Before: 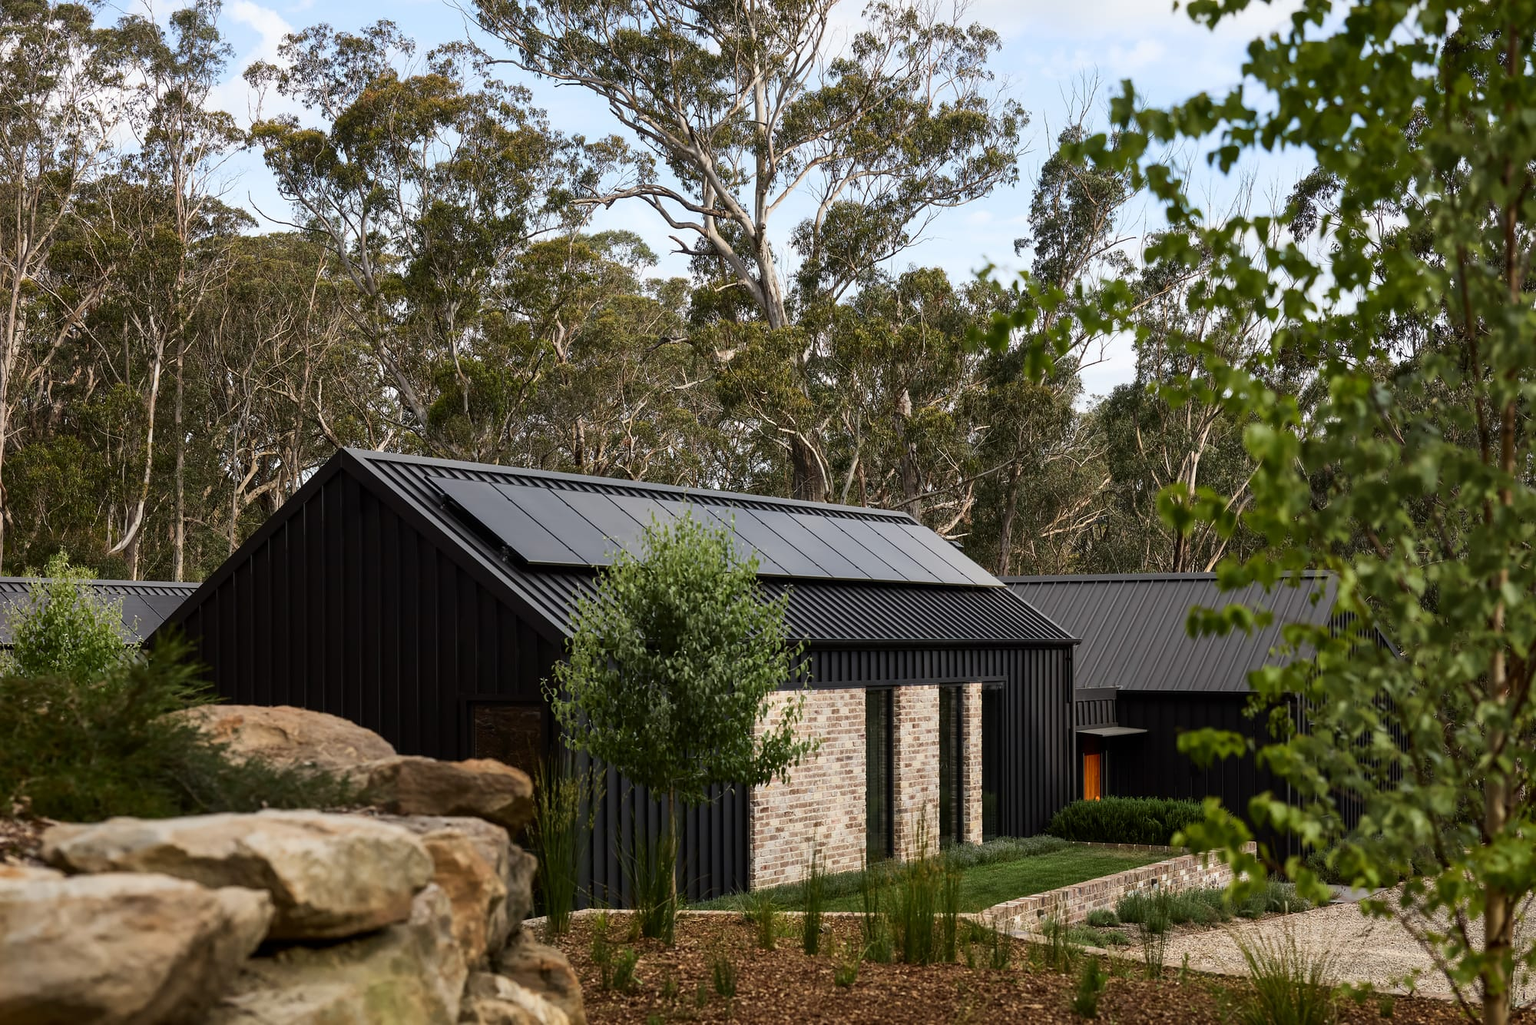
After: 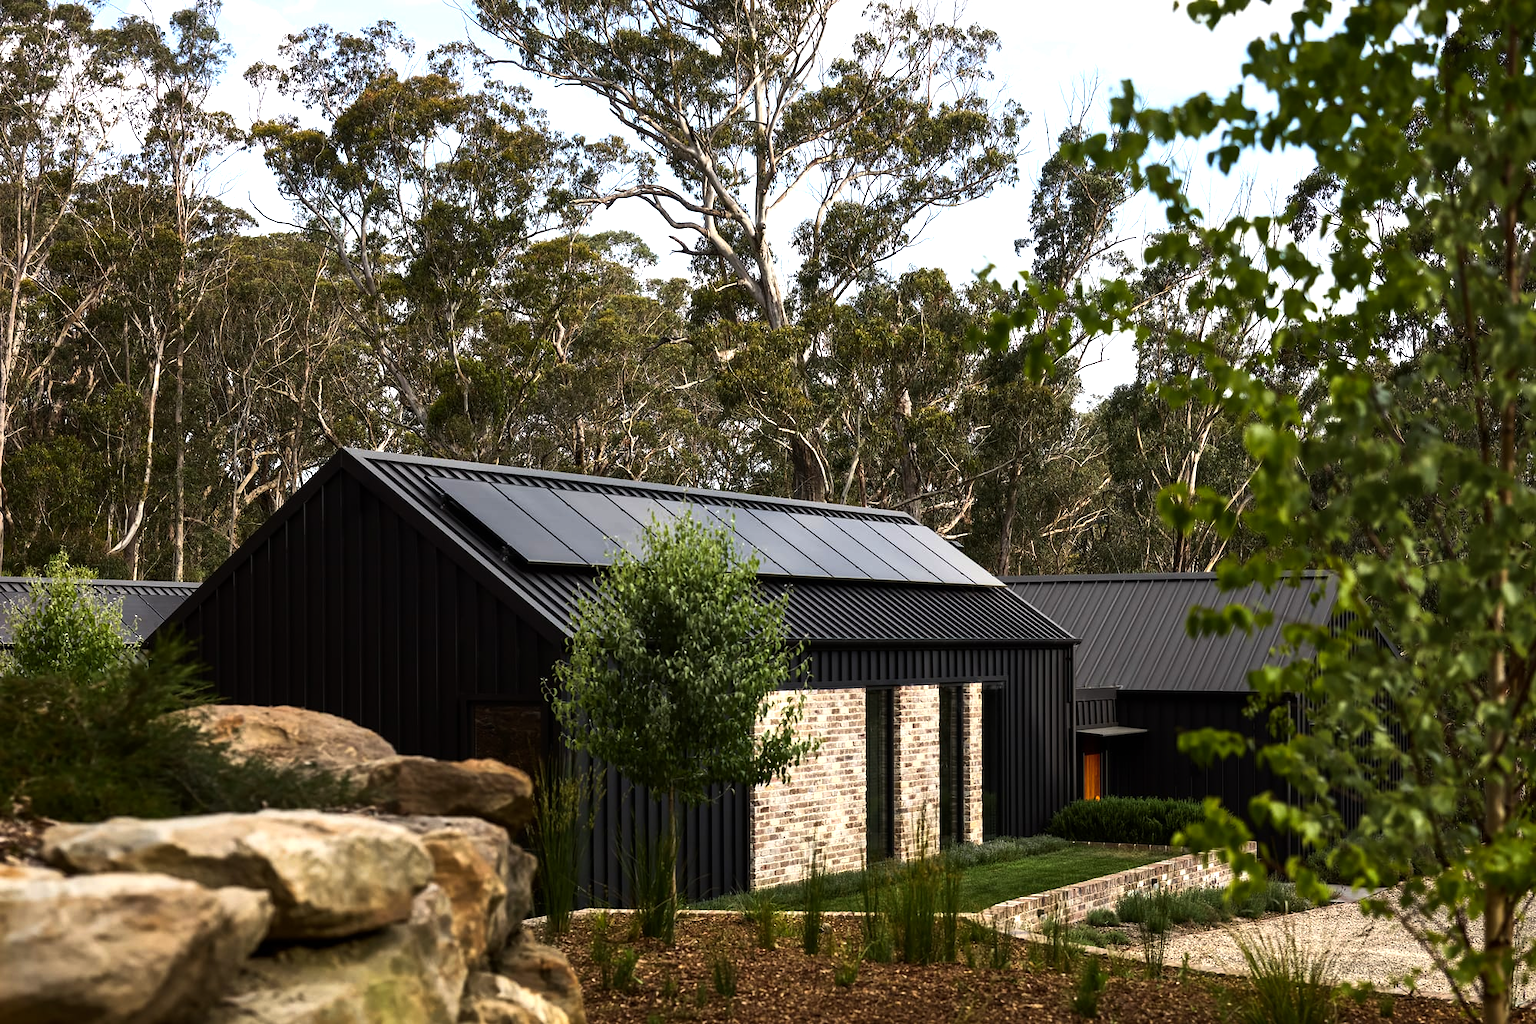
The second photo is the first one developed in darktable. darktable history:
exposure: exposure 0.2 EV, compensate highlight preservation false
color balance rgb: perceptual brilliance grading › highlights 14.29%, perceptual brilliance grading › mid-tones -5.92%, perceptual brilliance grading › shadows -26.83%, global vibrance 31.18%
